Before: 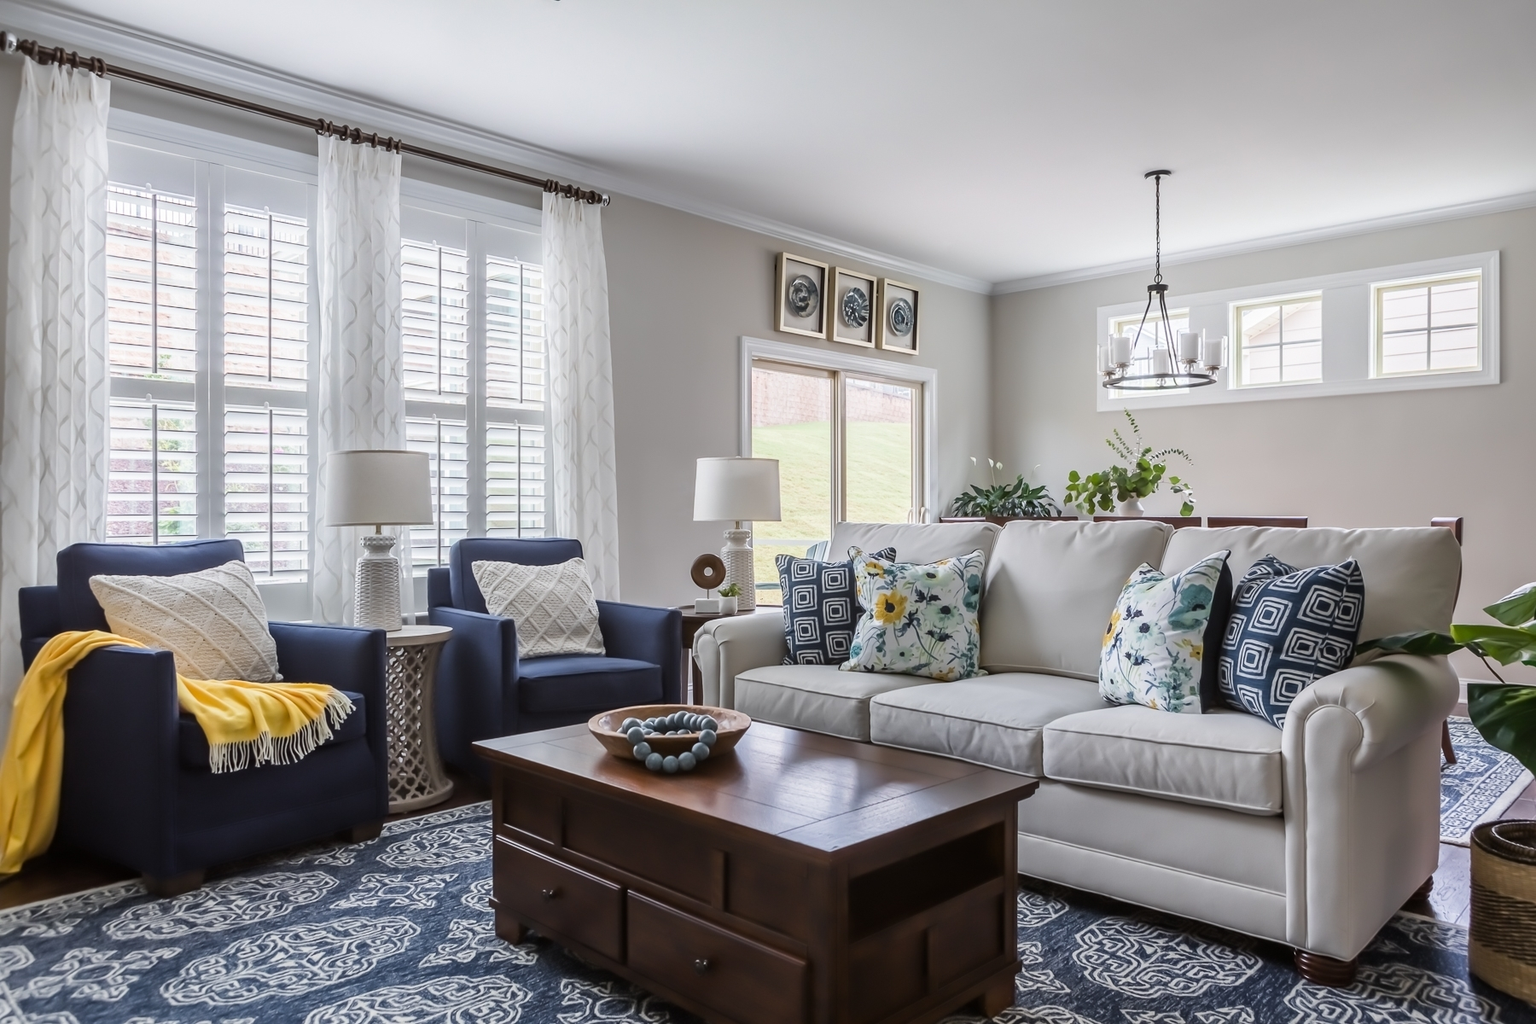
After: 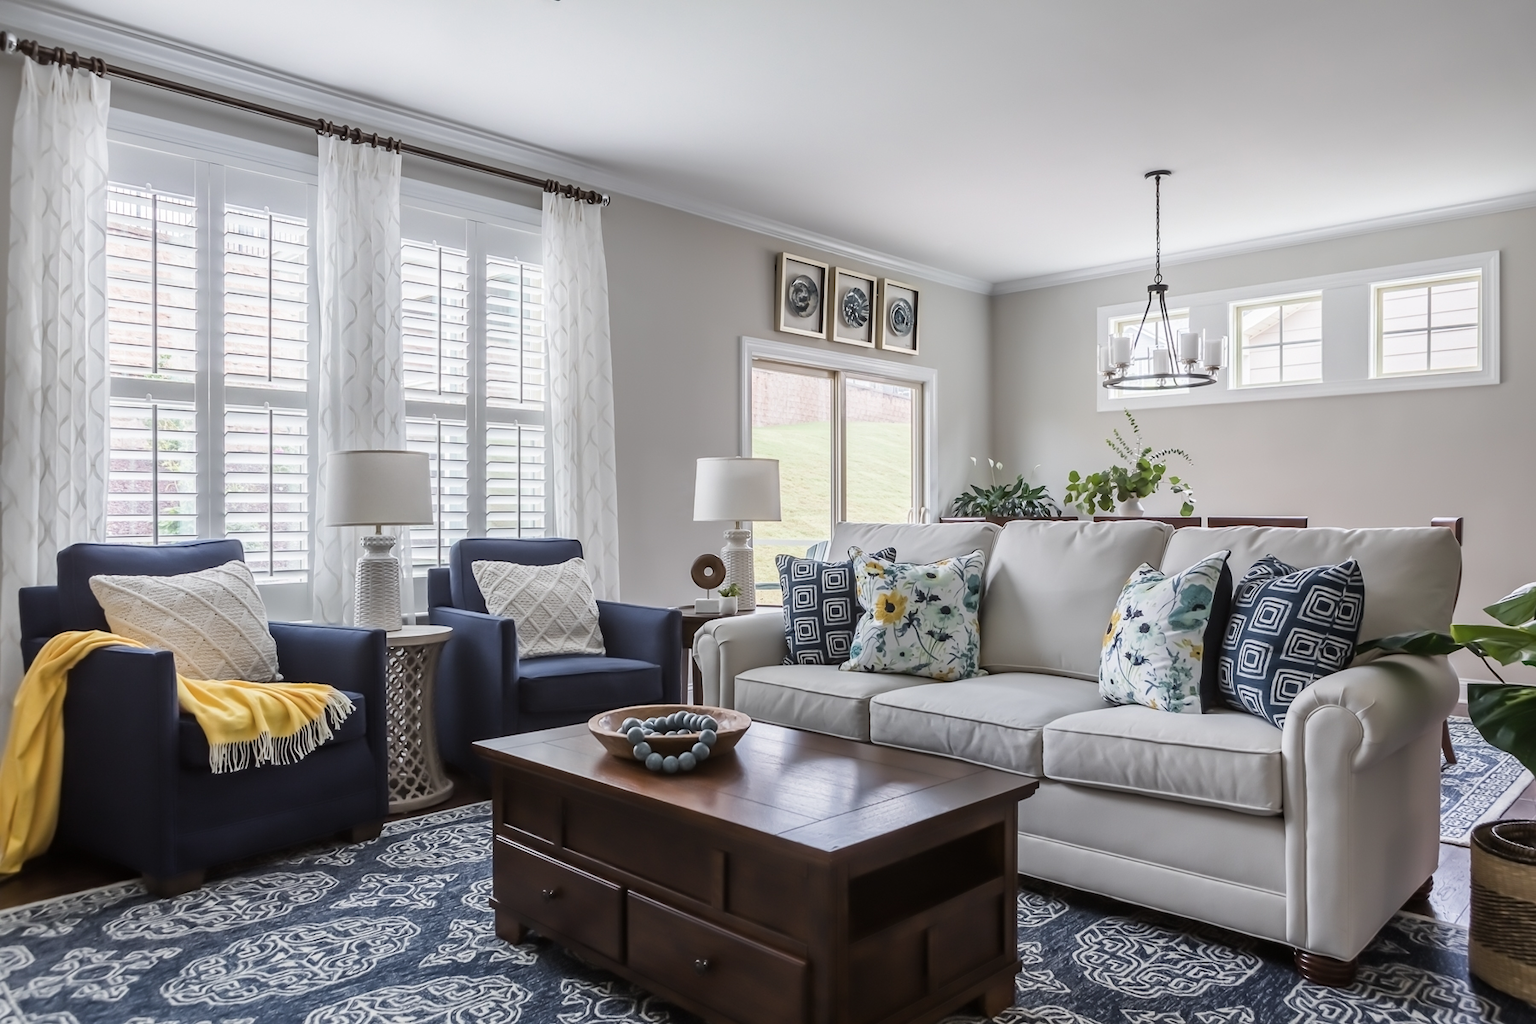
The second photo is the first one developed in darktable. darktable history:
color correction: highlights b* 0.014, saturation 0.853
